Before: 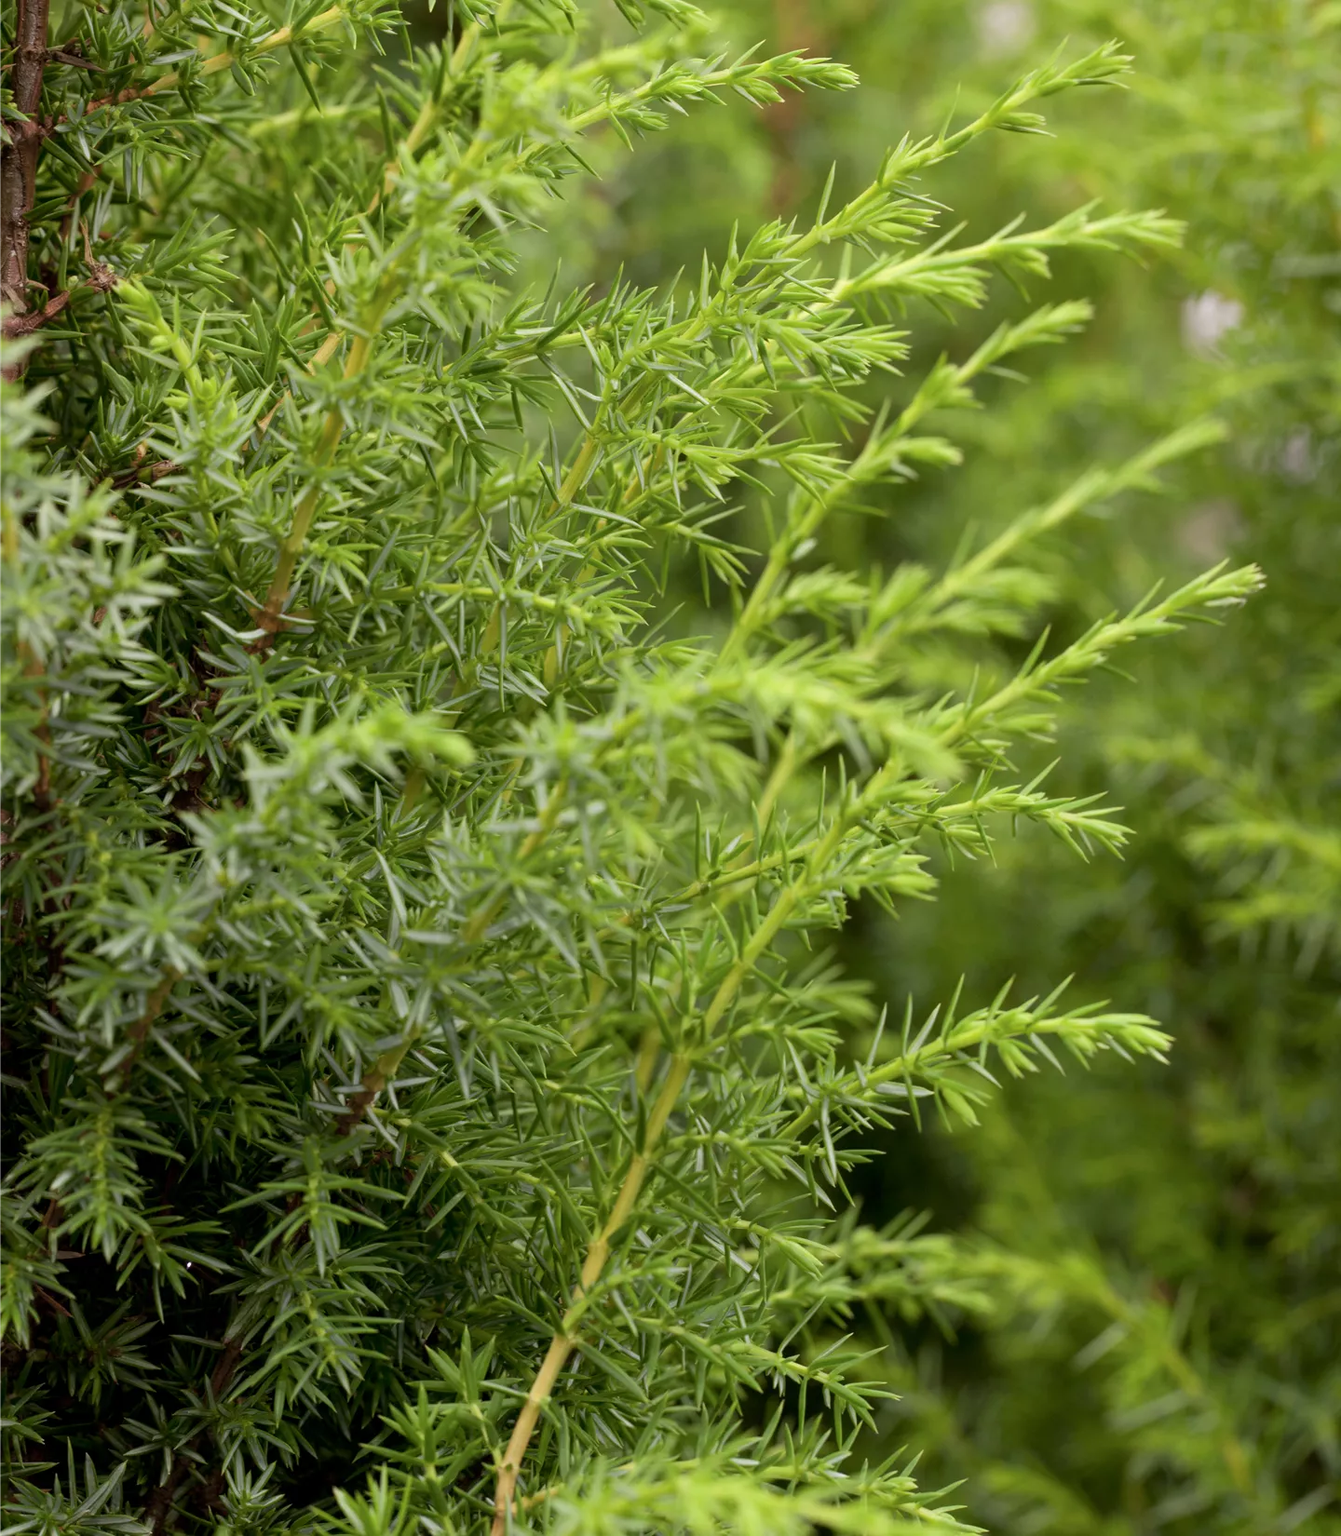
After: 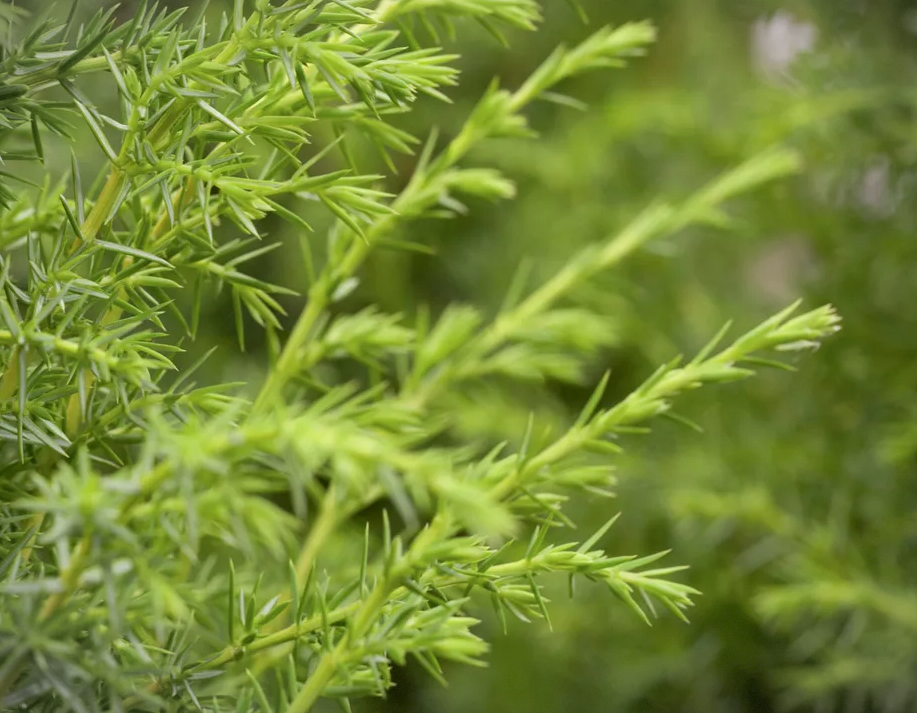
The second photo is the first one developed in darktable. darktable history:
vignetting: fall-off start 100%, brightness -0.406, saturation -0.3, width/height ratio 1.324, dithering 8-bit output, unbound false
crop: left 36.005%, top 18.293%, right 0.31%, bottom 38.444%
exposure: compensate exposure bias true, compensate highlight preservation false
